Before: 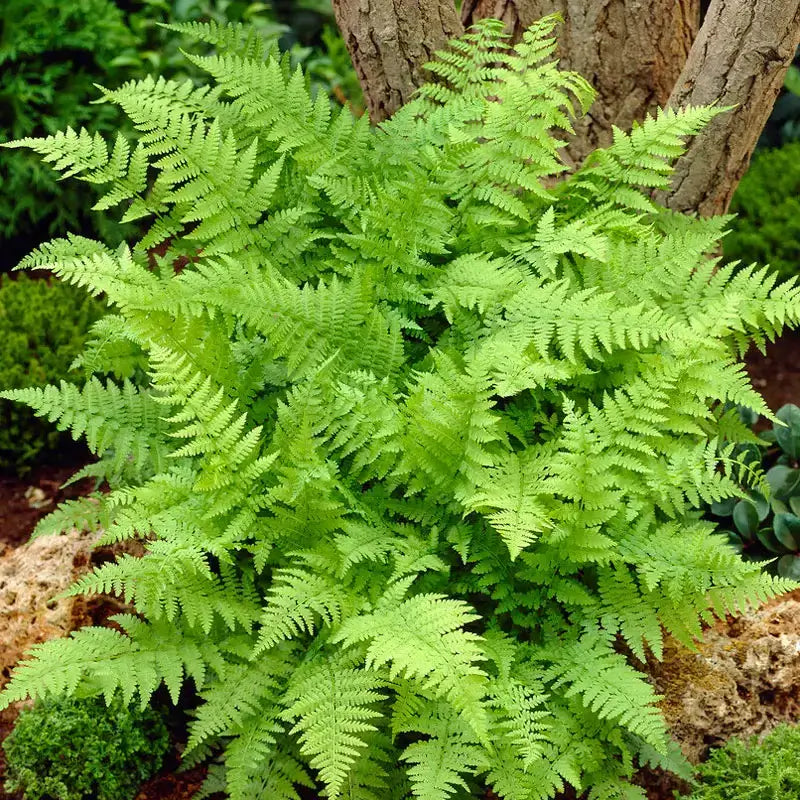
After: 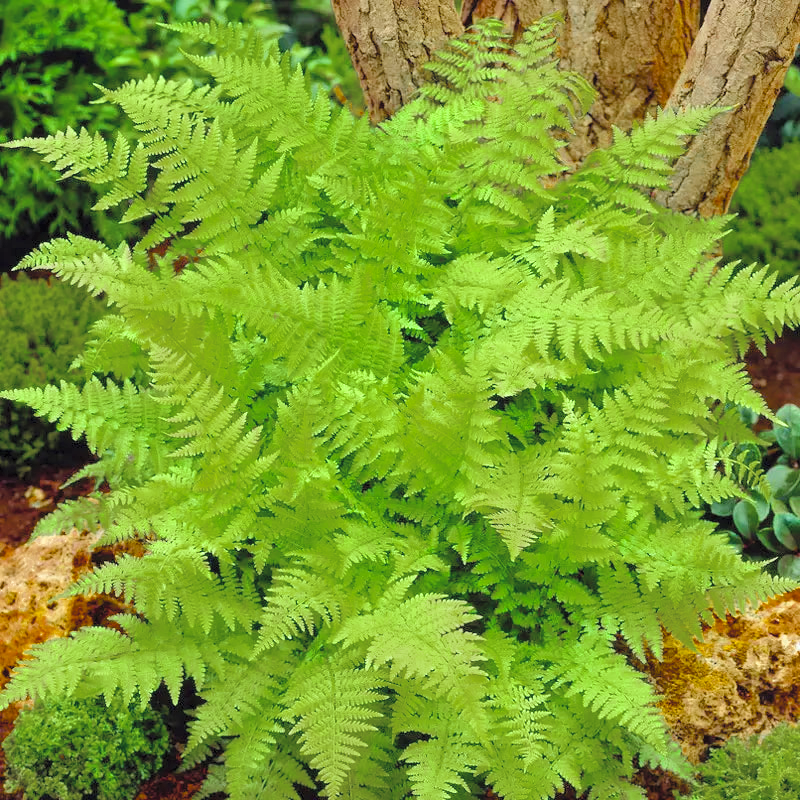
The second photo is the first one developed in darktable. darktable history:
contrast brightness saturation: brightness 0.28
base curve: curves: ch0 [(0, 0) (0.989, 0.992)], preserve colors none
color zones: curves: ch0 [(0.11, 0.396) (0.195, 0.36) (0.25, 0.5) (0.303, 0.412) (0.357, 0.544) (0.75, 0.5) (0.967, 0.328)]; ch1 [(0, 0.468) (0.112, 0.512) (0.202, 0.6) (0.25, 0.5) (0.307, 0.352) (0.357, 0.544) (0.75, 0.5) (0.963, 0.524)]
color balance rgb: perceptual saturation grading › global saturation 30%, global vibrance 10%
